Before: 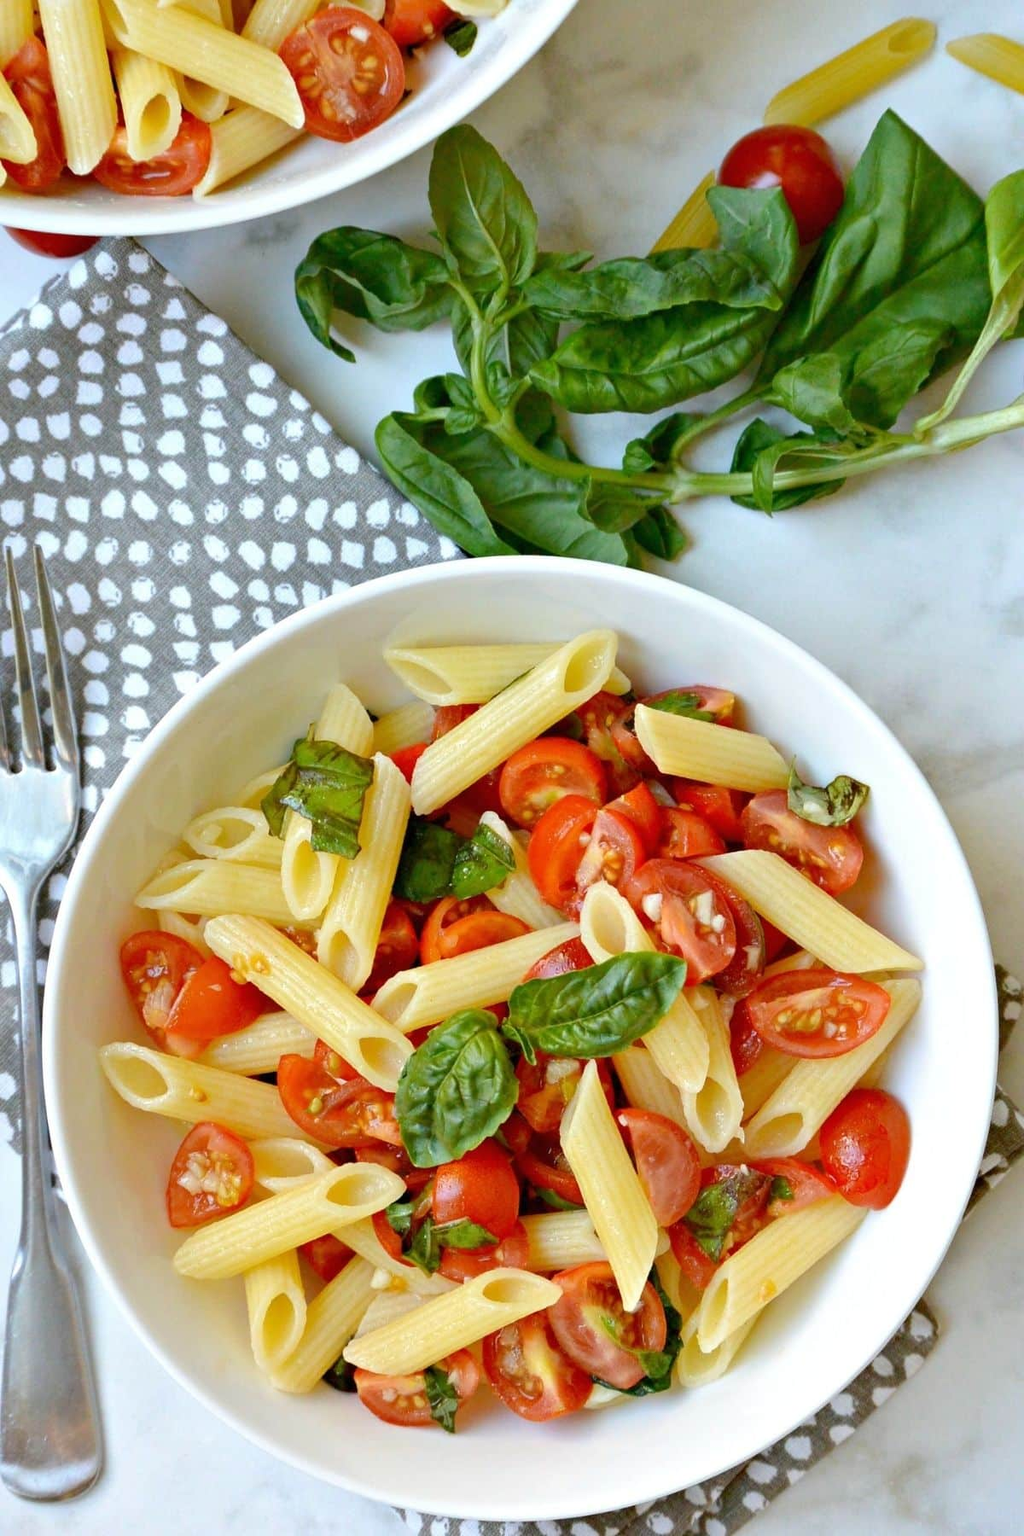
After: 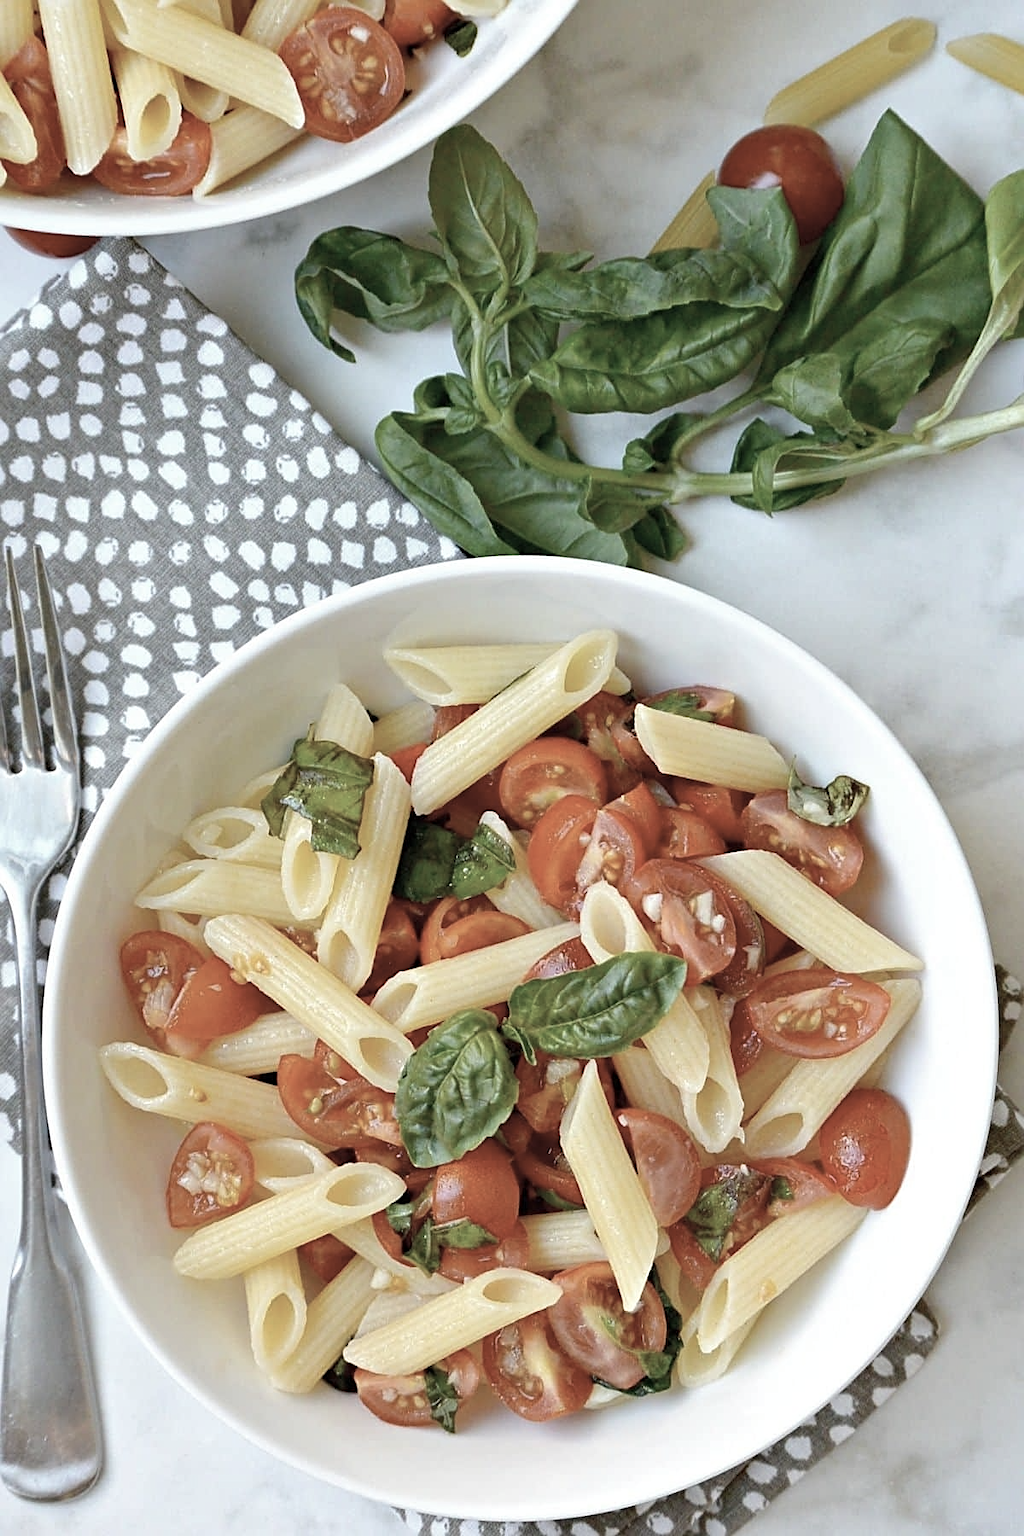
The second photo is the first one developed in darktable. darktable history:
color correction: saturation 0.5
sharpen: on, module defaults
